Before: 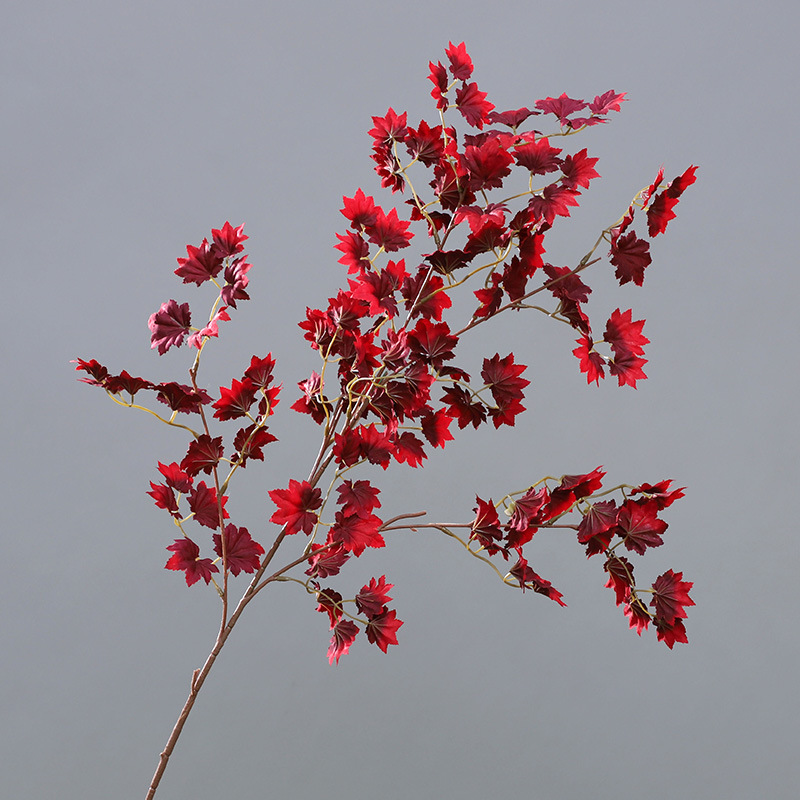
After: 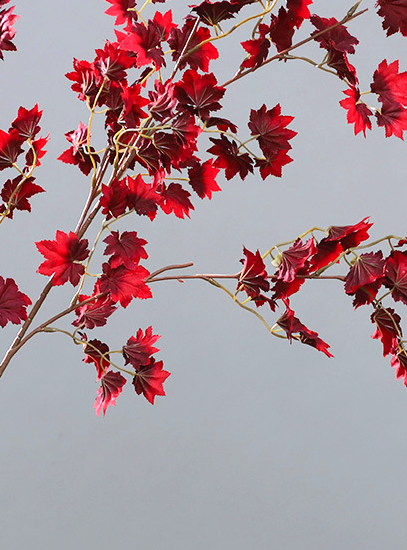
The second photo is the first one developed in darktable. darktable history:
contrast brightness saturation: contrast 0.2, brightness 0.15, saturation 0.14
crop and rotate: left 29.237%, top 31.152%, right 19.807%
